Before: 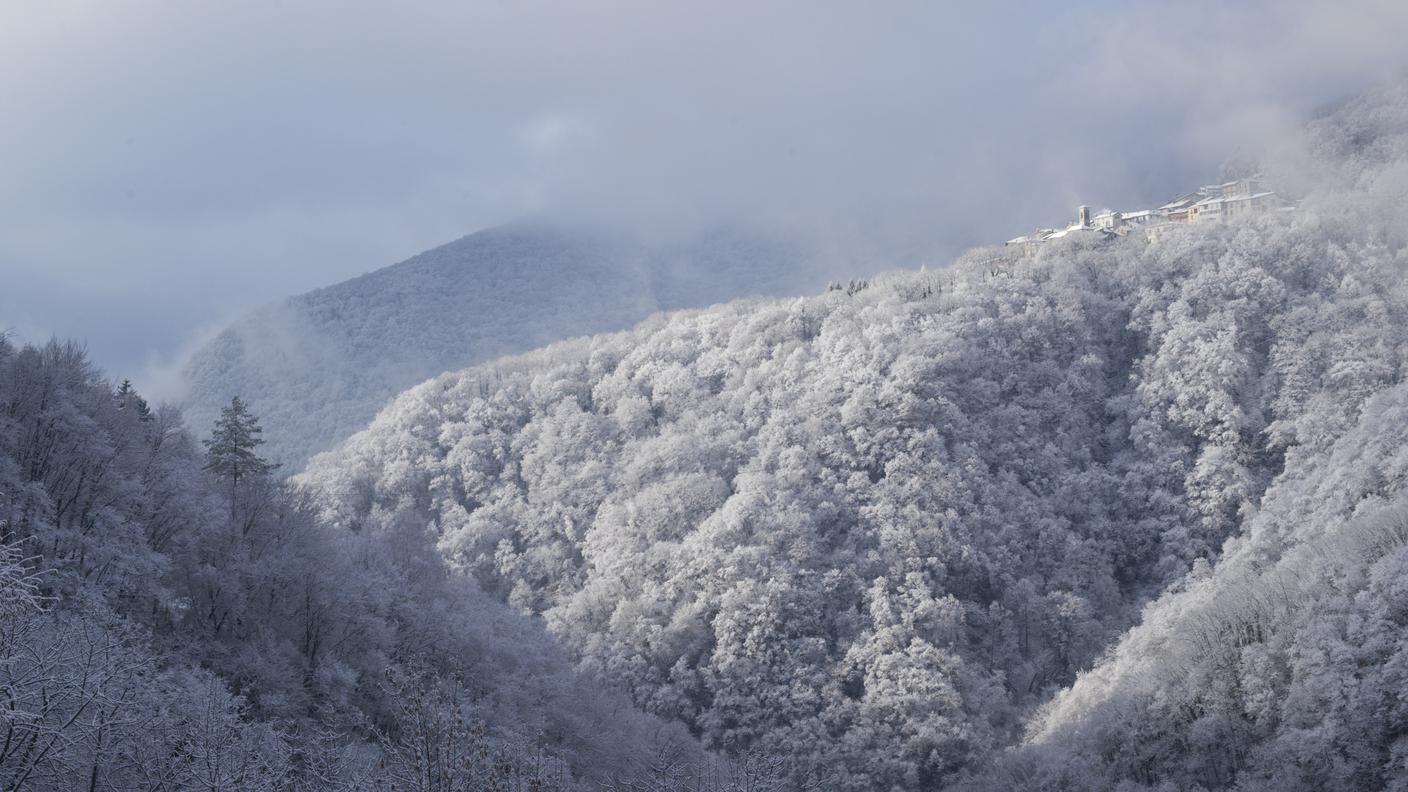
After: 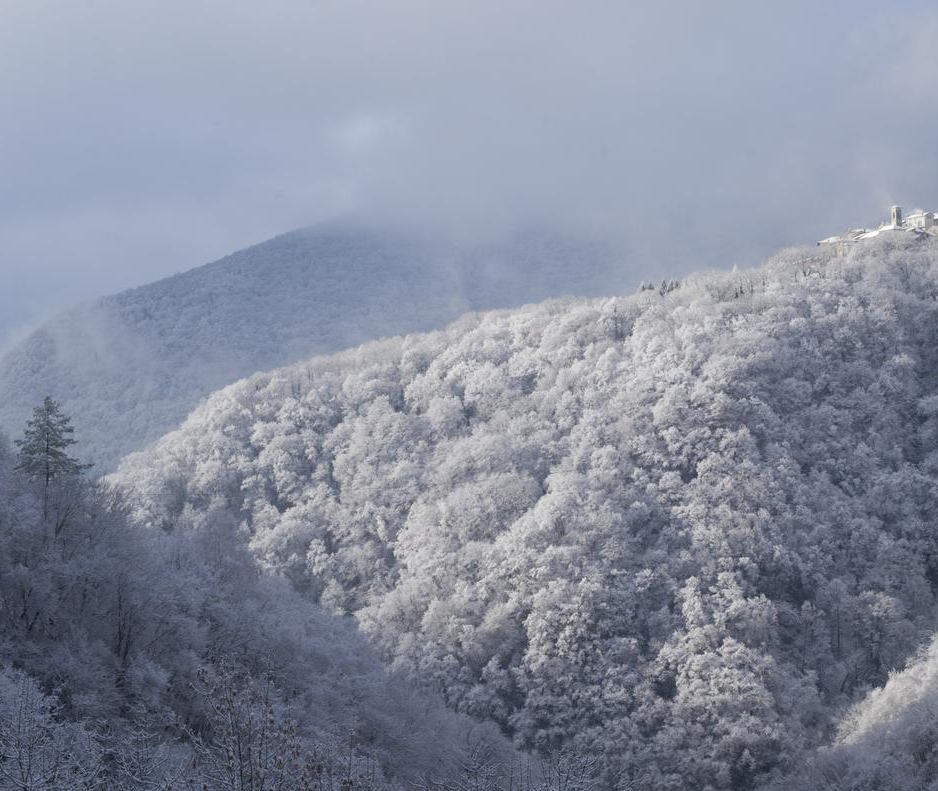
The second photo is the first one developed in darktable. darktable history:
crop and rotate: left 13.41%, right 19.954%
